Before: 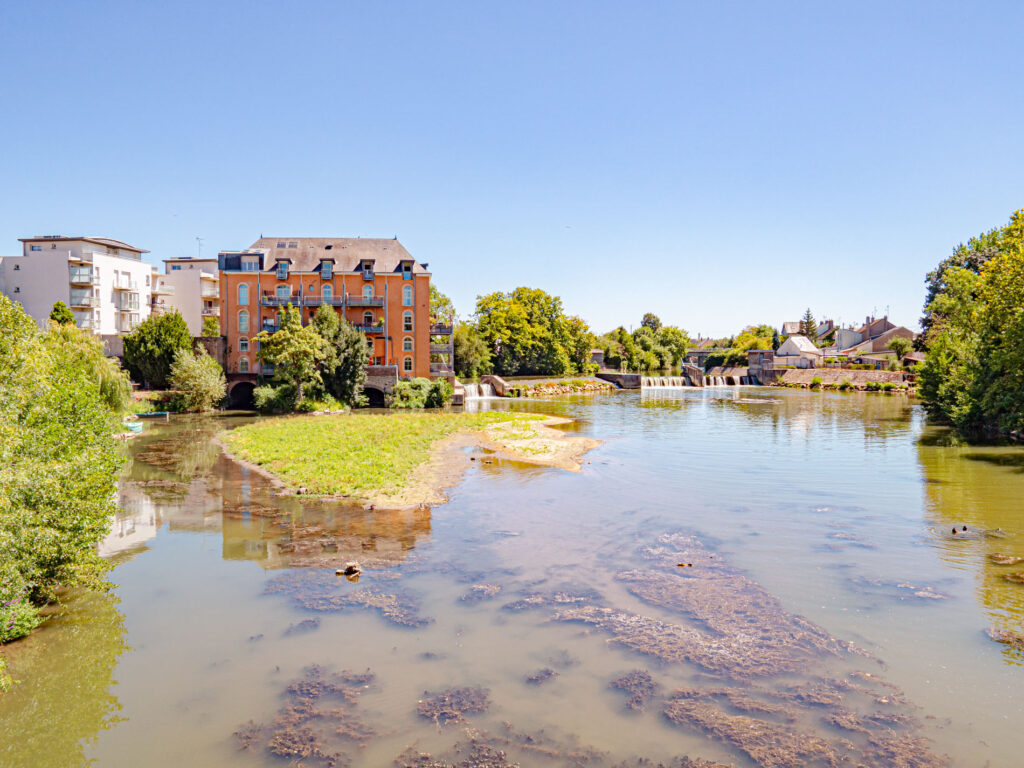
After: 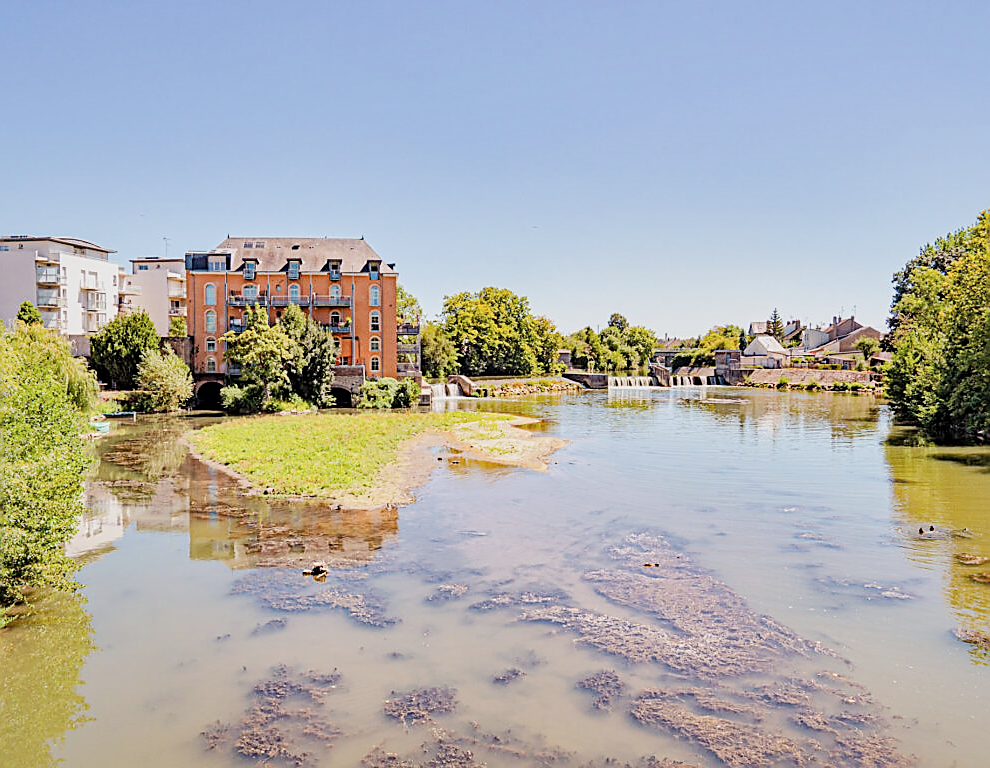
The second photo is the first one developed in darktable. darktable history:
local contrast: mode bilateral grid, contrast 51, coarseness 50, detail 150%, midtone range 0.2
filmic rgb: black relative exposure -6.67 EV, white relative exposure 4.56 EV, hardness 3.23, contrast in shadows safe
sharpen: radius 1.363, amount 1.246, threshold 0.789
crop and rotate: left 3.223%
contrast brightness saturation: brightness 0.145
